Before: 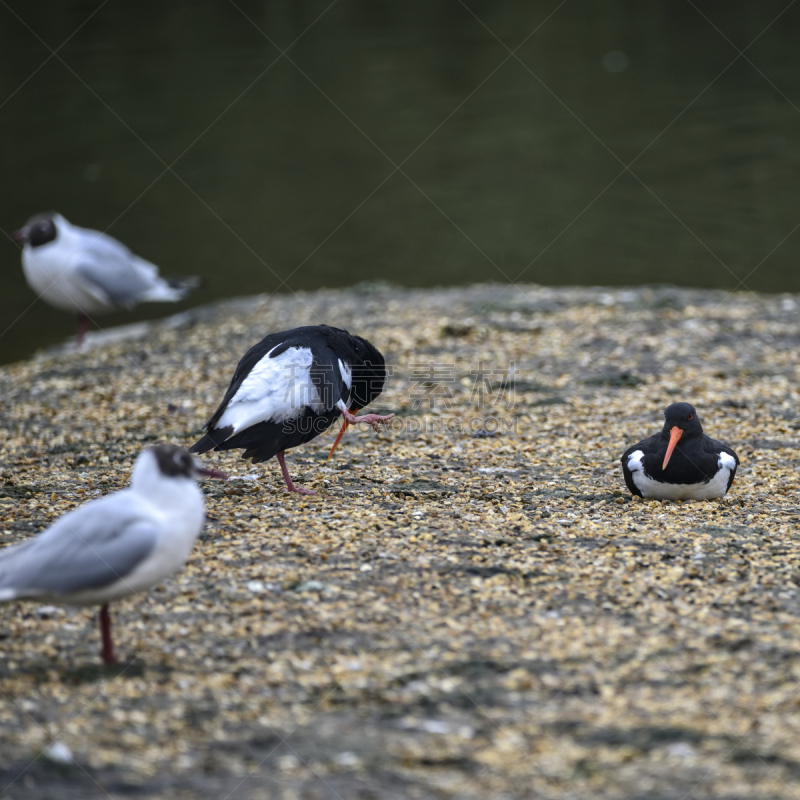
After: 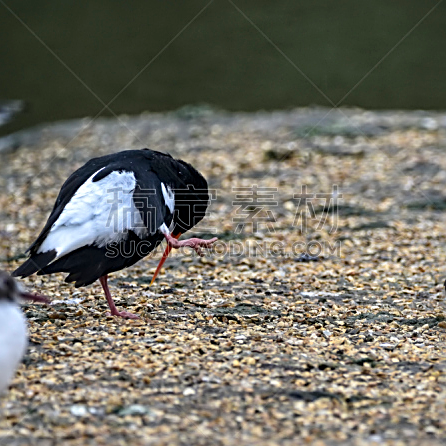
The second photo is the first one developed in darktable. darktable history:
crop and rotate: left 22.13%, top 22.054%, right 22.026%, bottom 22.102%
sharpen: radius 2.584, amount 0.688
